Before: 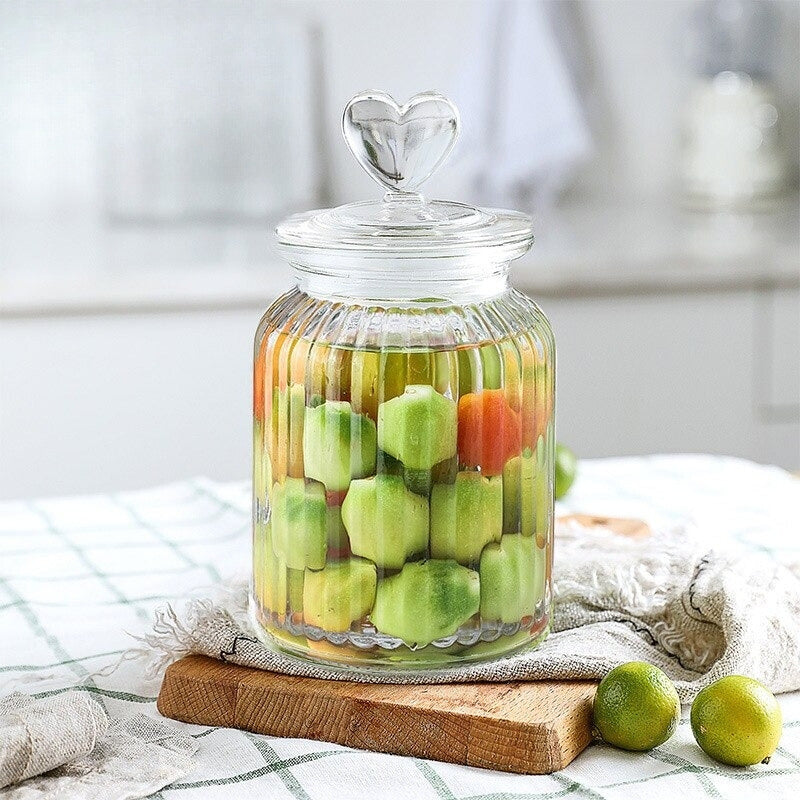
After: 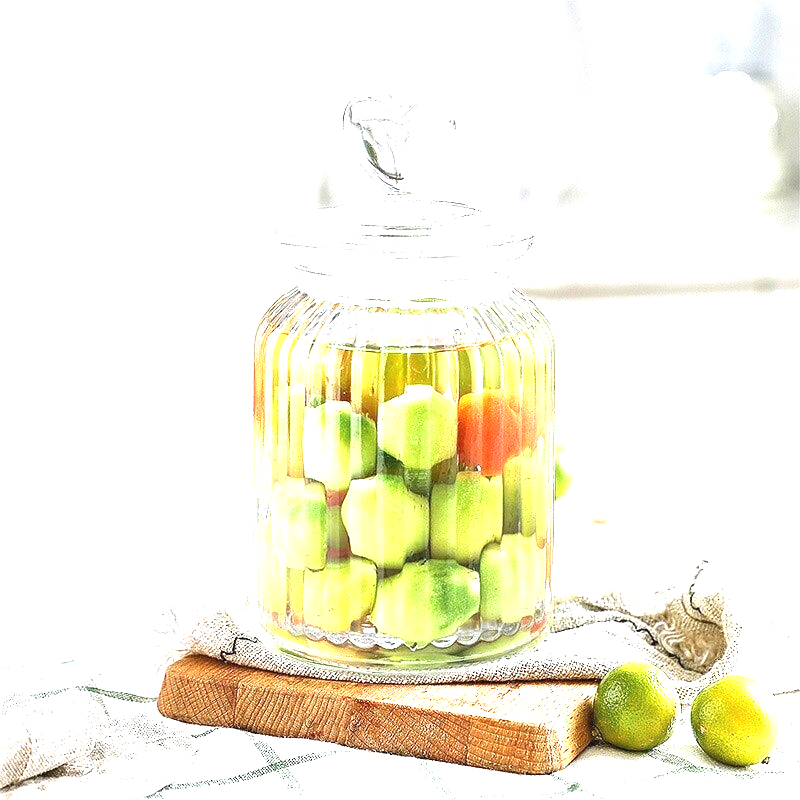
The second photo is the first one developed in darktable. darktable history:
exposure: black level correction 0, exposure 1.461 EV, compensate highlight preservation false
